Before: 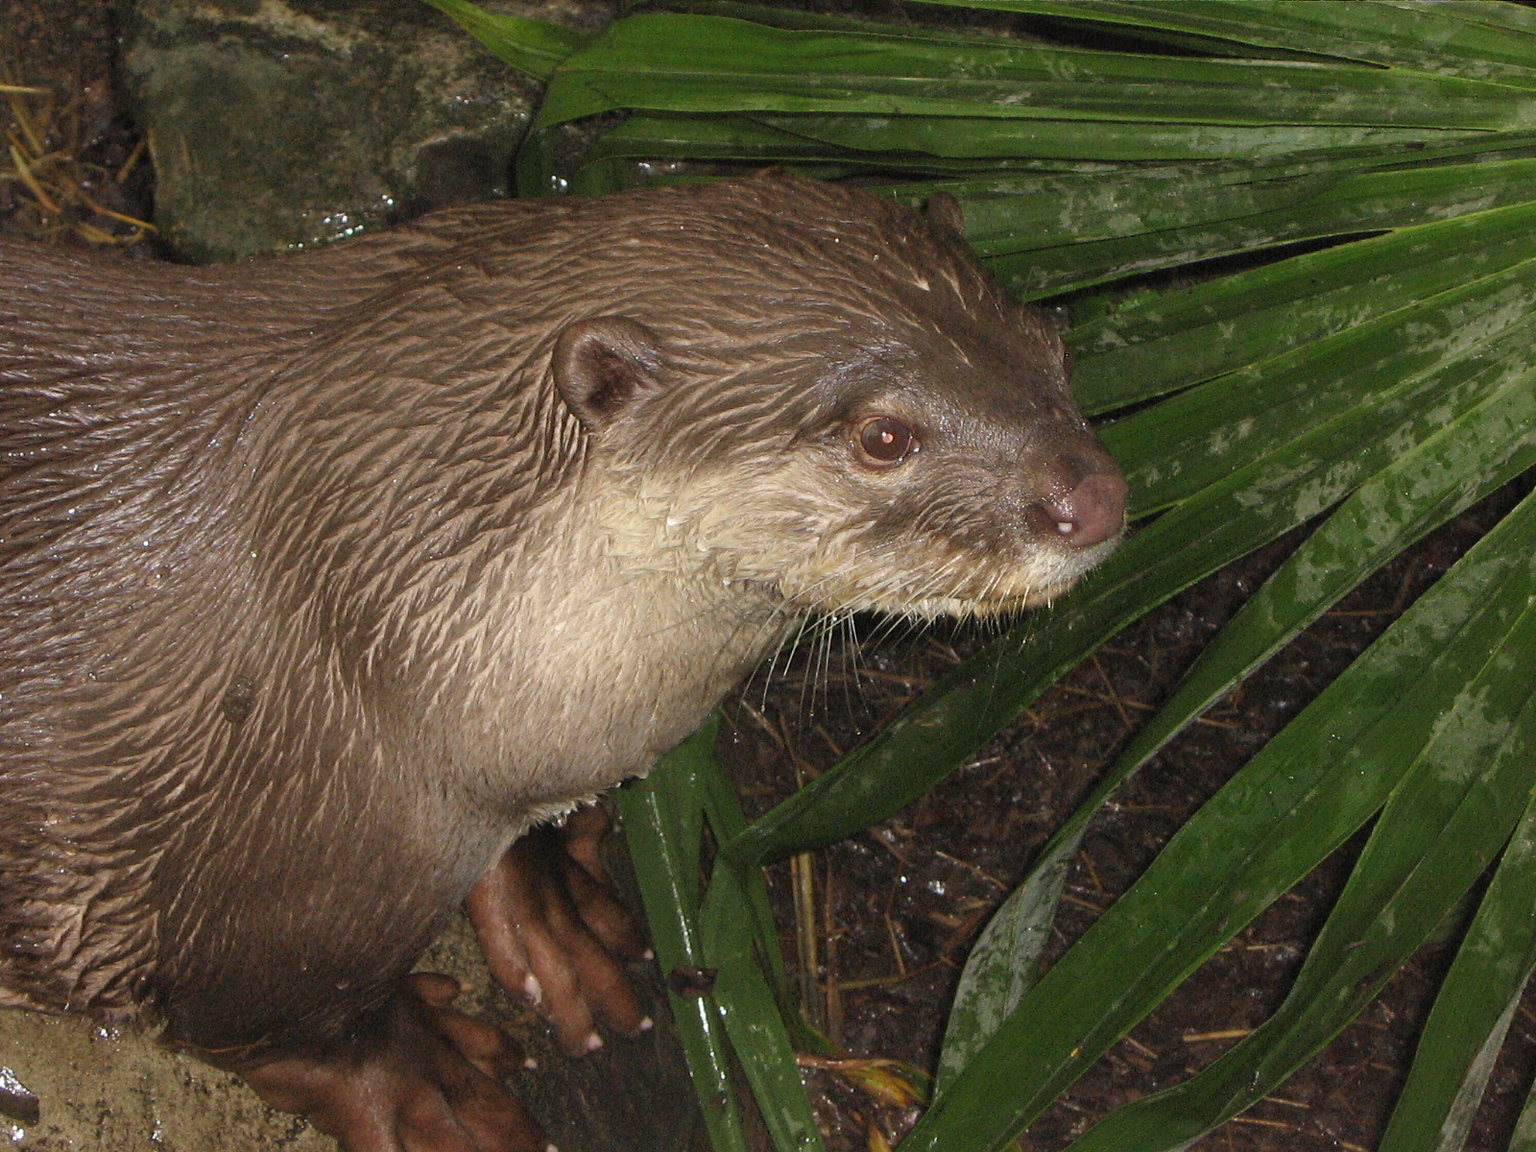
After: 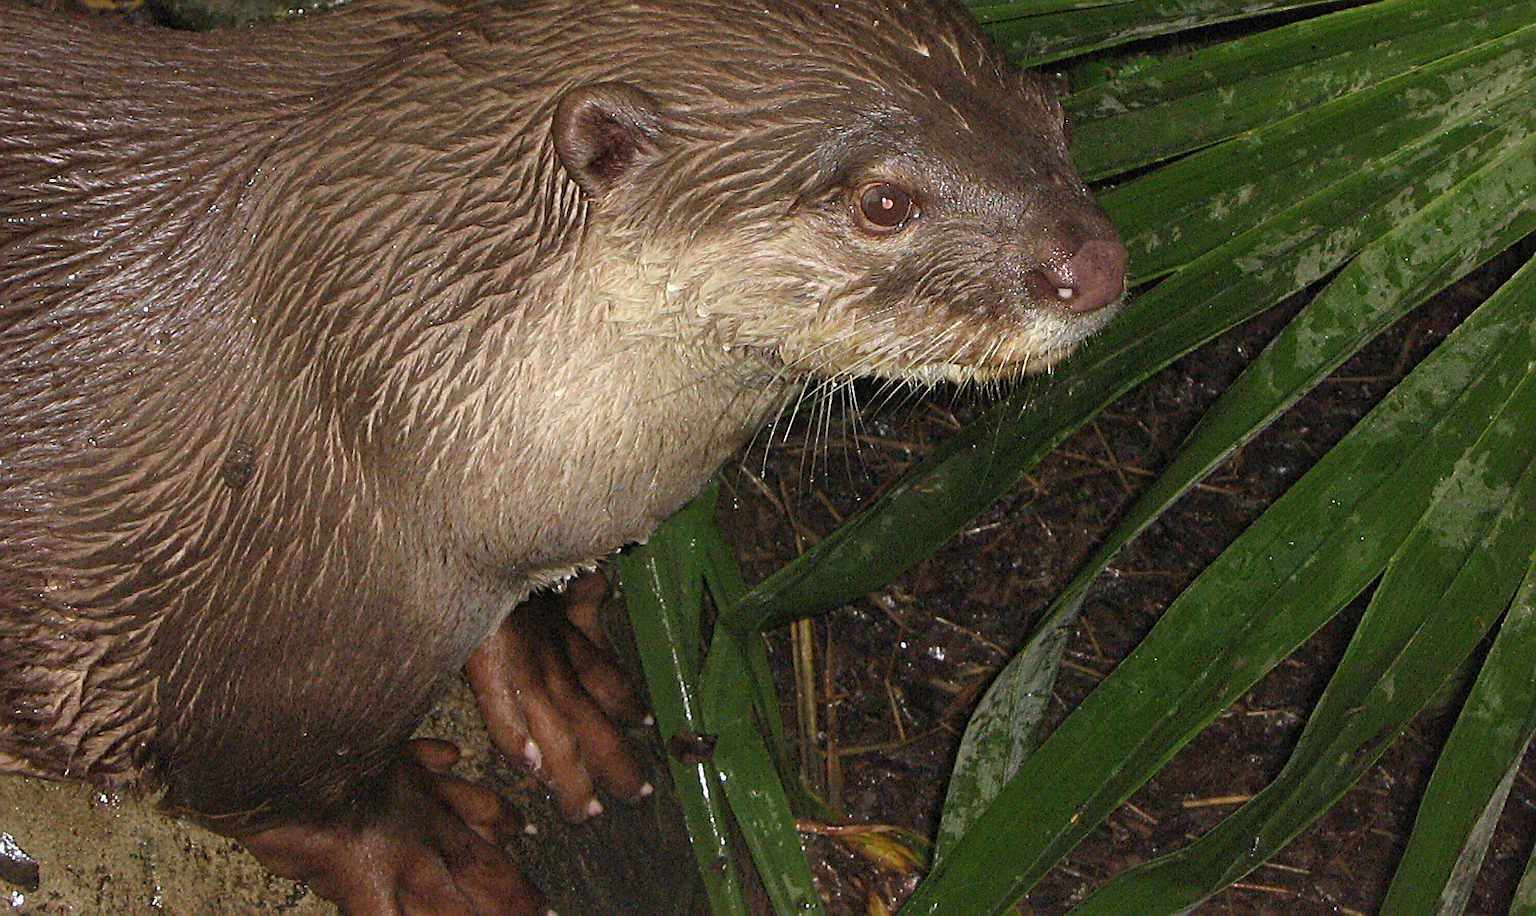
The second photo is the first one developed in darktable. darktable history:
sharpen: on, module defaults
crop and rotate: top 20.357%
haze removal: compatibility mode true
